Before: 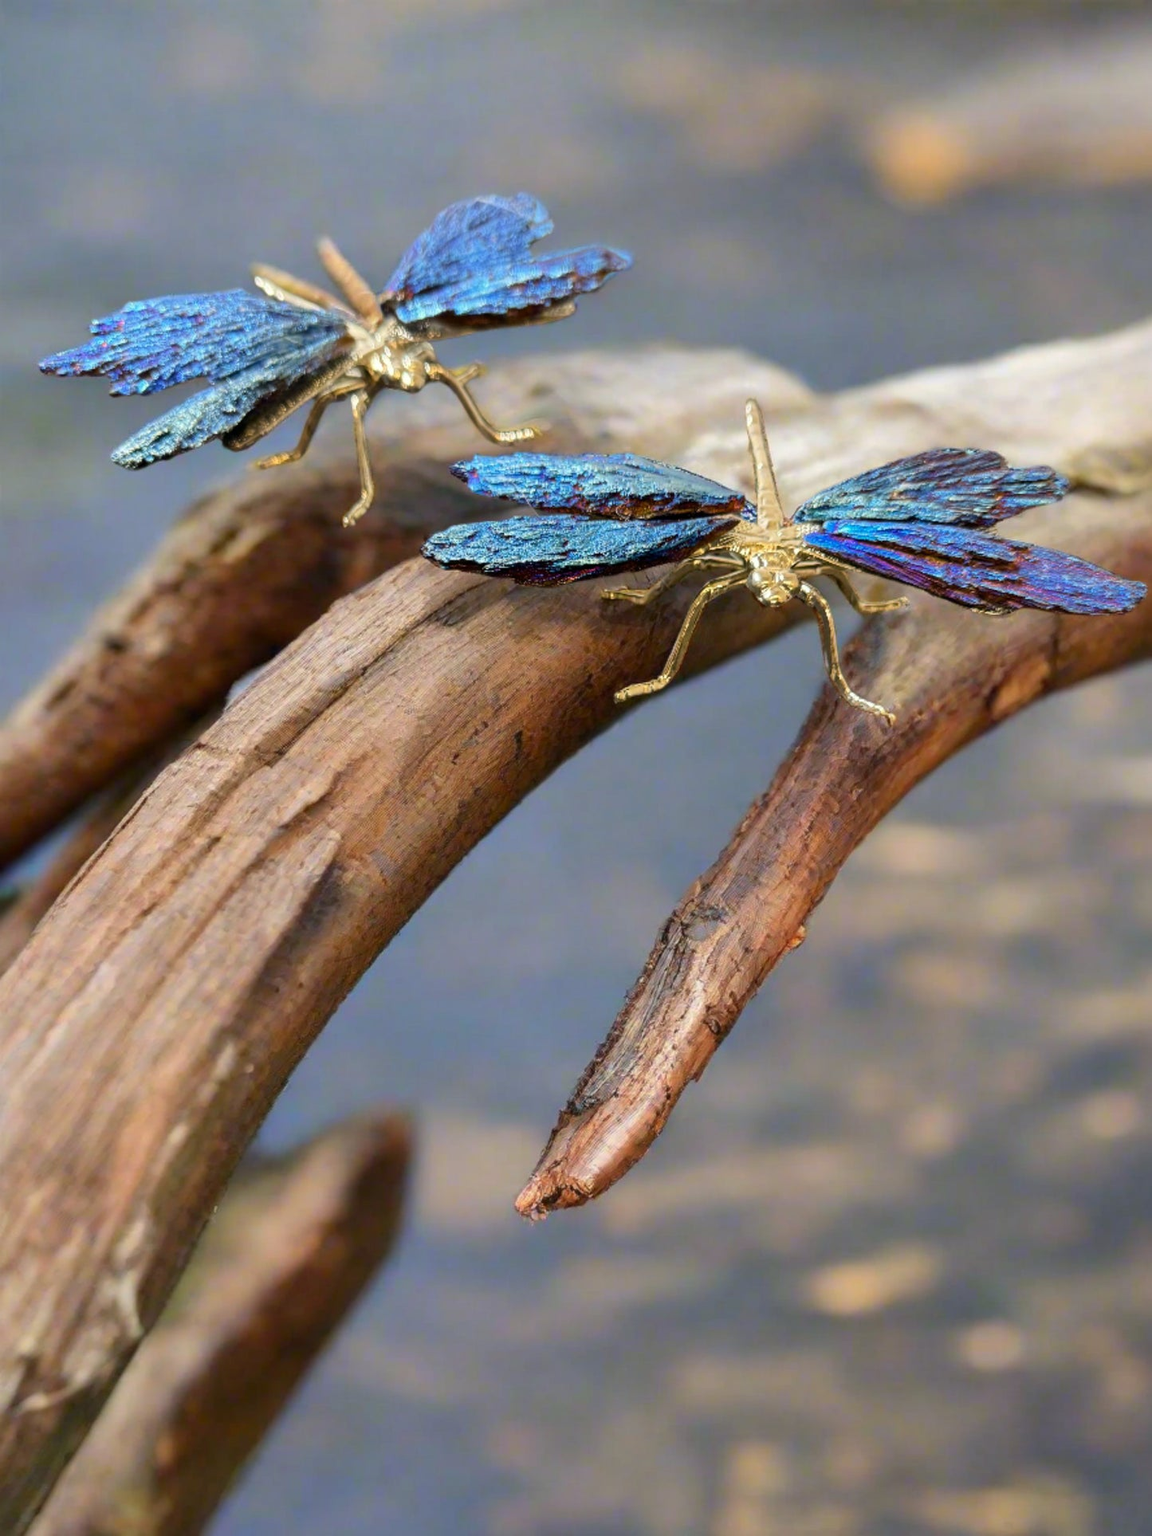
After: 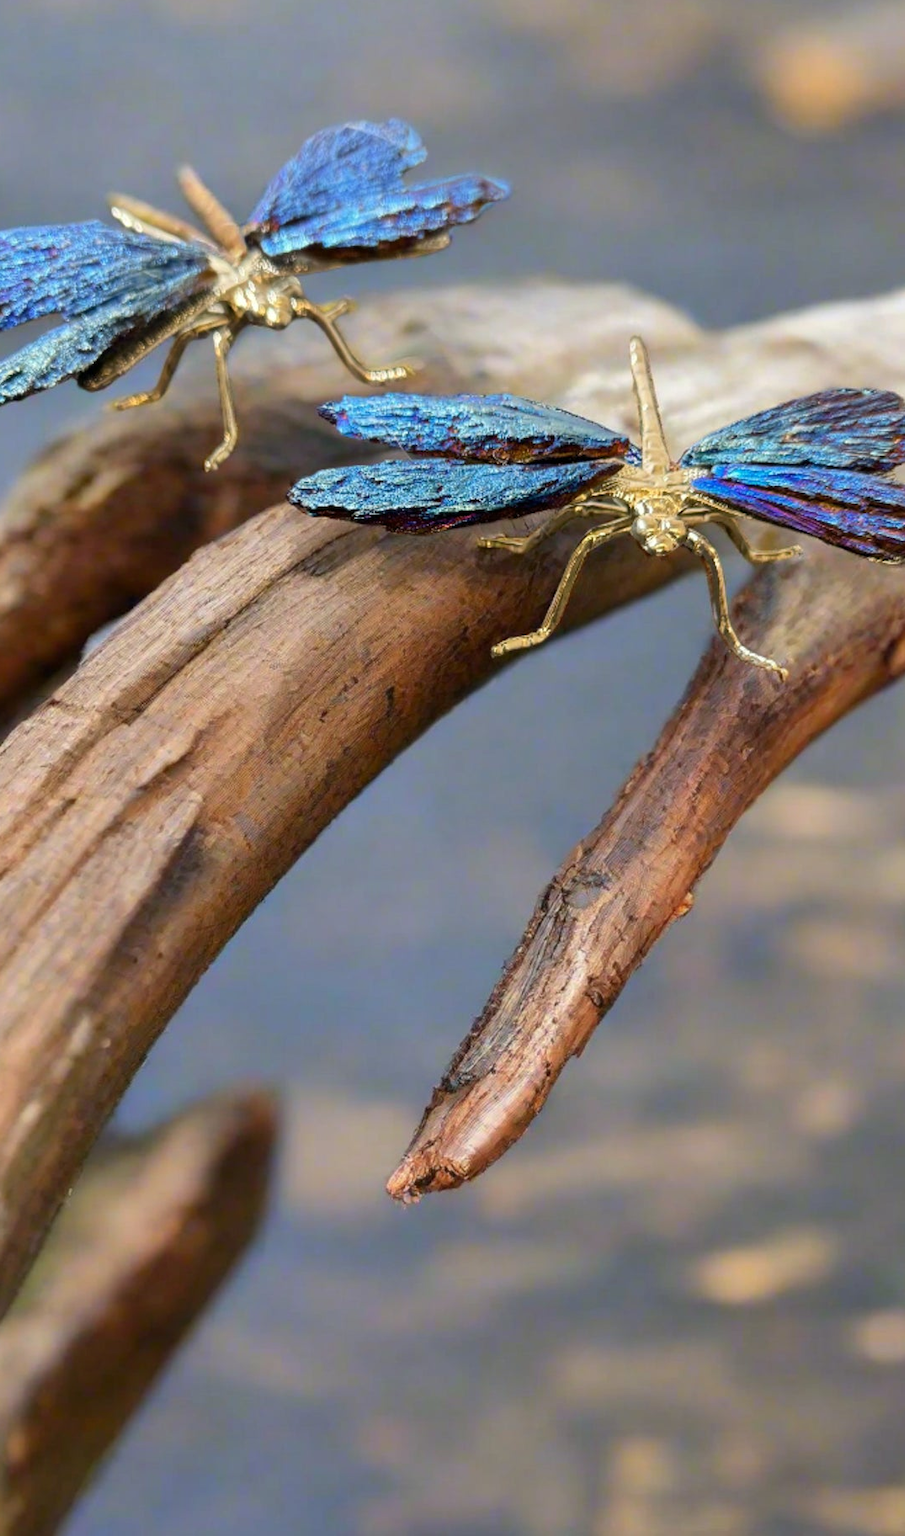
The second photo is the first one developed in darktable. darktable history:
crop and rotate: left 12.947%, top 5.245%, right 12.529%
